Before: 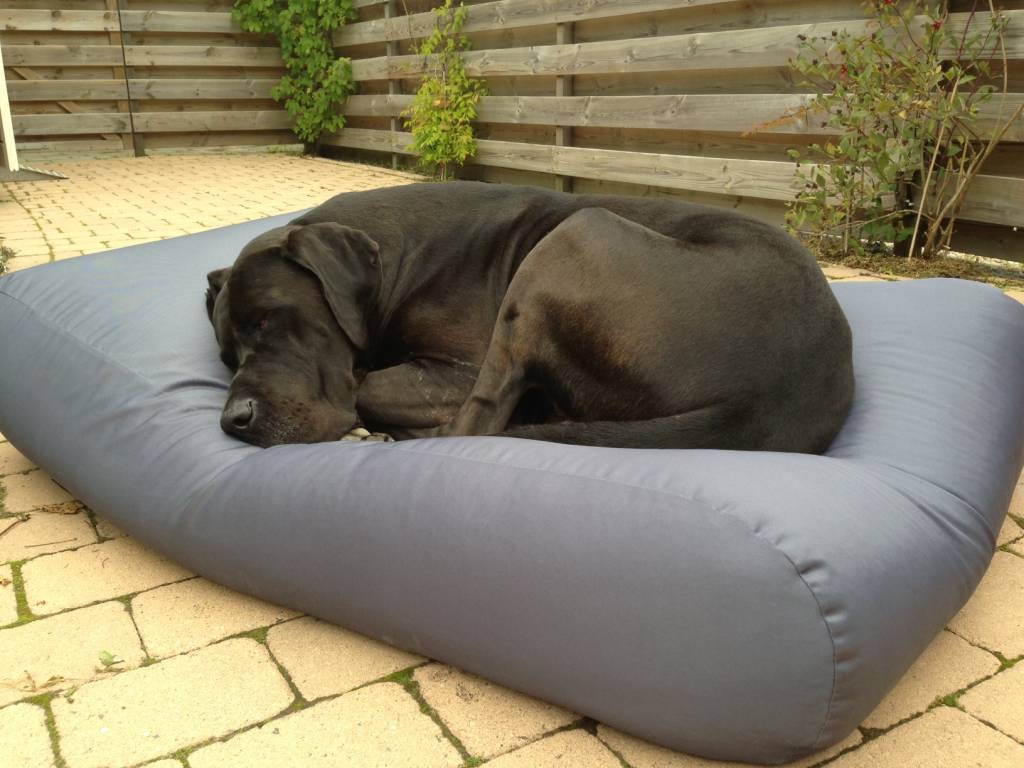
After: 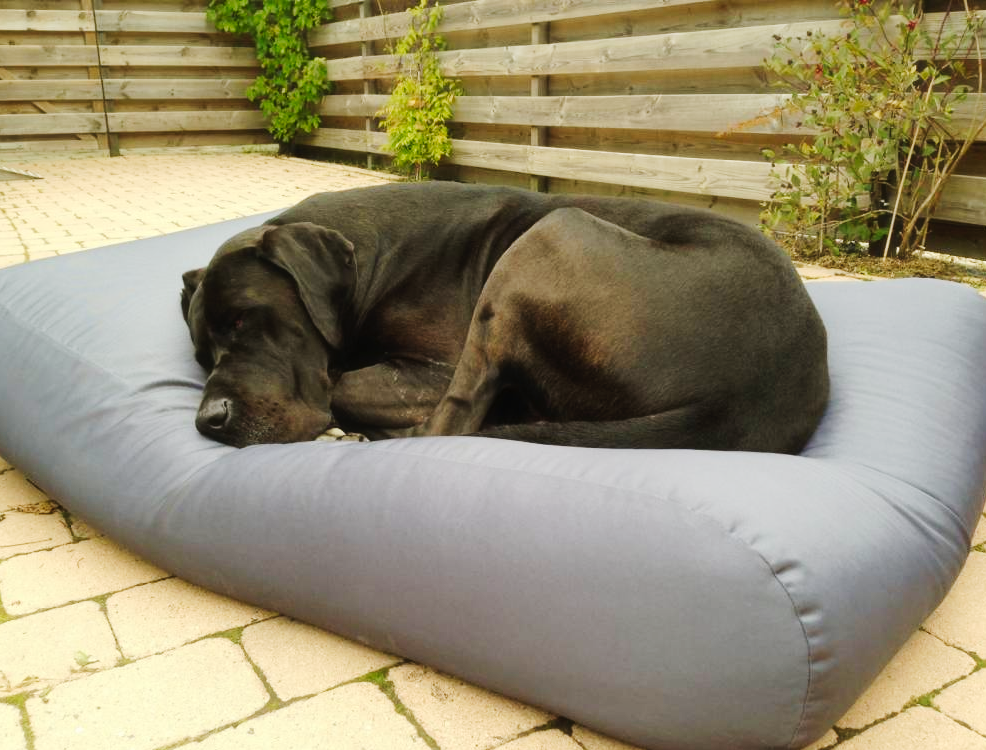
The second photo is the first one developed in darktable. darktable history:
tone curve: curves: ch0 [(0, 0) (0.003, 0.002) (0.011, 0.009) (0.025, 0.019) (0.044, 0.031) (0.069, 0.04) (0.1, 0.059) (0.136, 0.092) (0.177, 0.134) (0.224, 0.192) (0.277, 0.262) (0.335, 0.348) (0.399, 0.446) (0.468, 0.554) (0.543, 0.646) (0.623, 0.731) (0.709, 0.807) (0.801, 0.867) (0.898, 0.931) (1, 1)], preserve colors none
crop and rotate: left 2.536%, right 1.107%, bottom 2.246%
haze removal: strength -0.1, adaptive false
shadows and highlights: shadows 30.86, highlights 0, soften with gaussian
